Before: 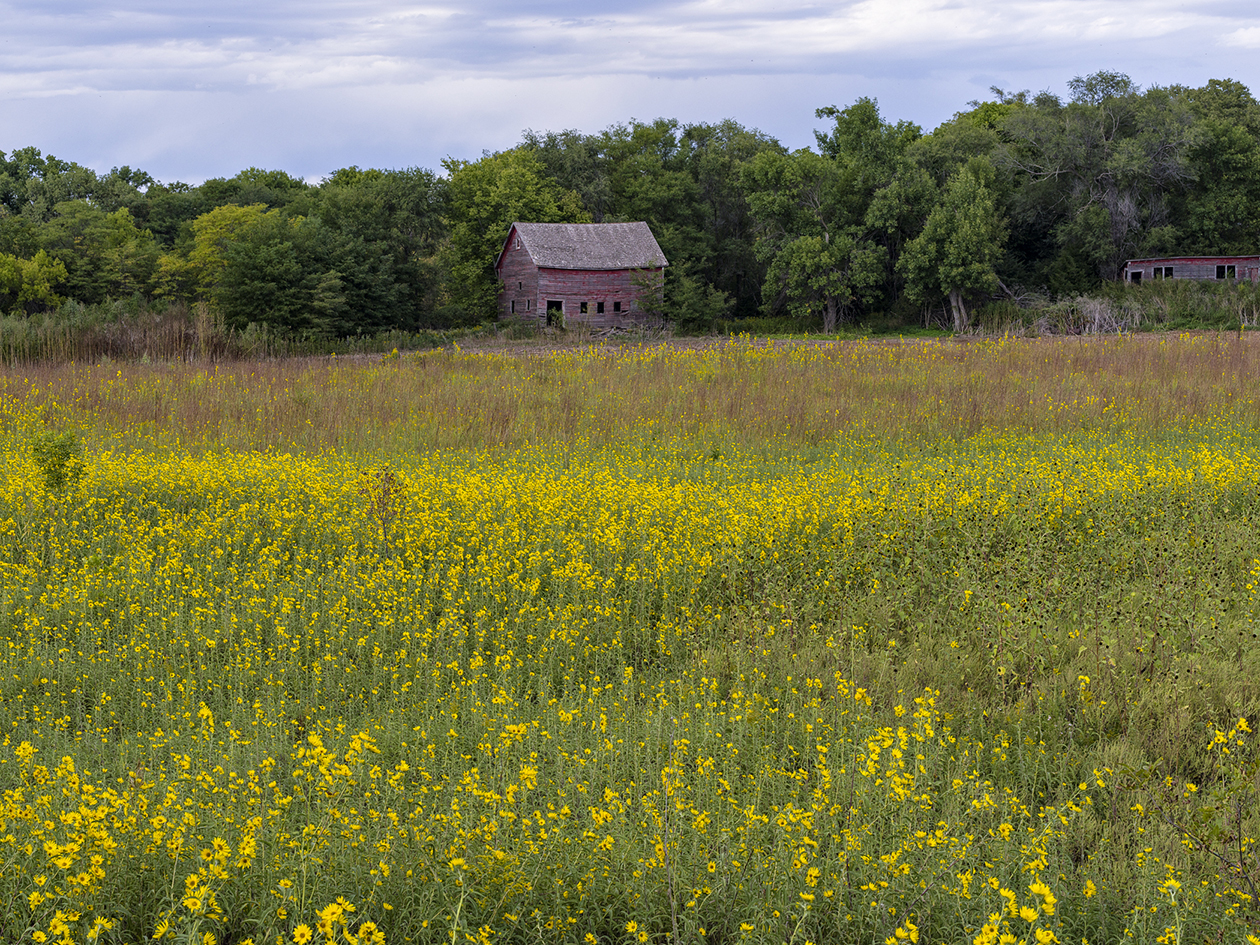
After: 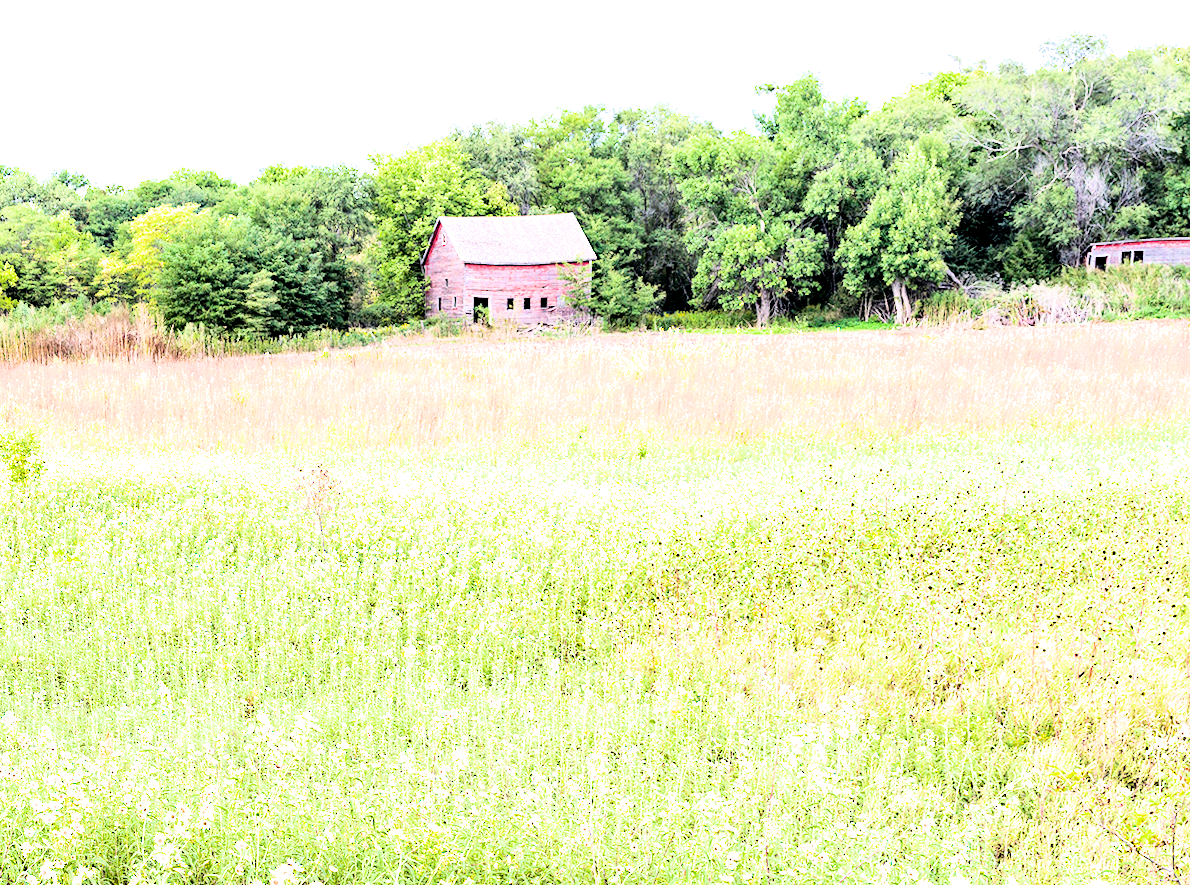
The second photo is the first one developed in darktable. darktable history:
exposure: black level correction 0.001, exposure 1.129 EV, compensate exposure bias true, compensate highlight preservation false
rotate and perspective: rotation 0.062°, lens shift (vertical) 0.115, lens shift (horizontal) -0.133, crop left 0.047, crop right 0.94, crop top 0.061, crop bottom 0.94
filmic rgb: black relative exposure -5 EV, hardness 2.88, contrast 1.4
